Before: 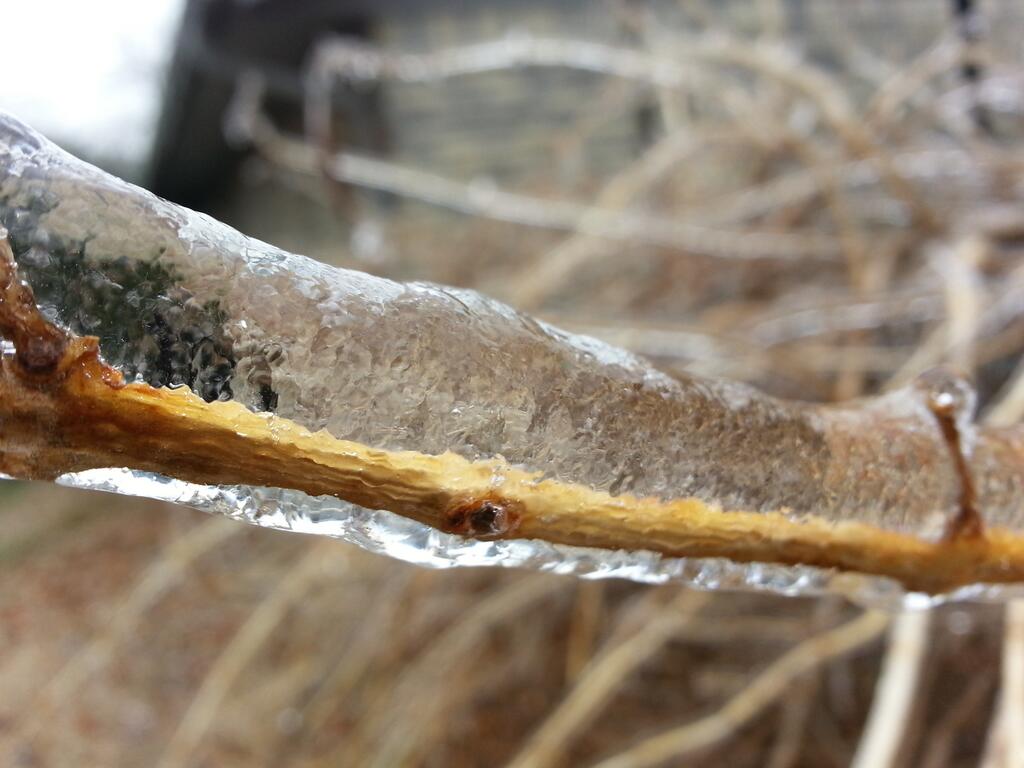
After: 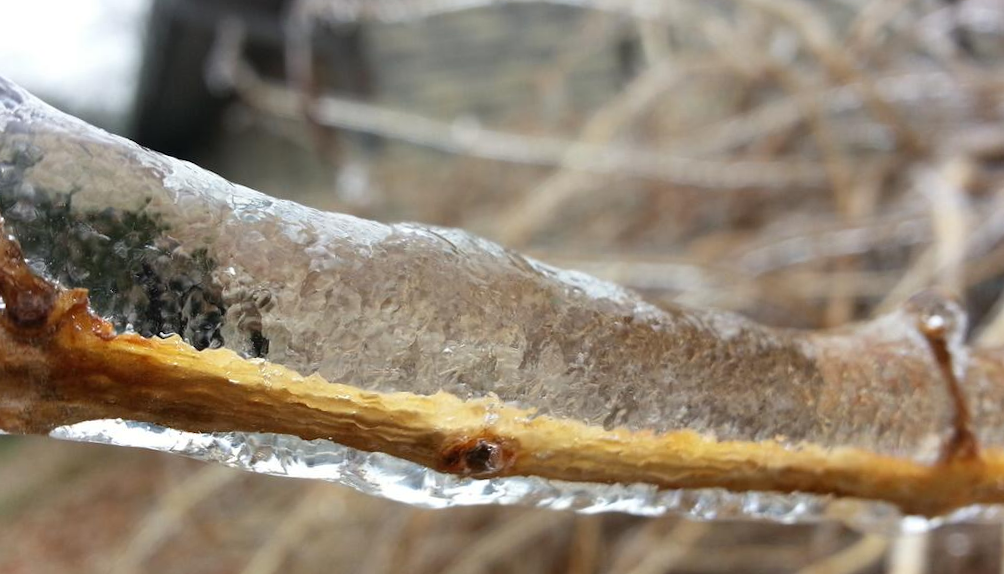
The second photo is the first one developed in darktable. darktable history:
crop and rotate: top 5.667%, bottom 14.937%
rotate and perspective: rotation -2°, crop left 0.022, crop right 0.978, crop top 0.049, crop bottom 0.951
